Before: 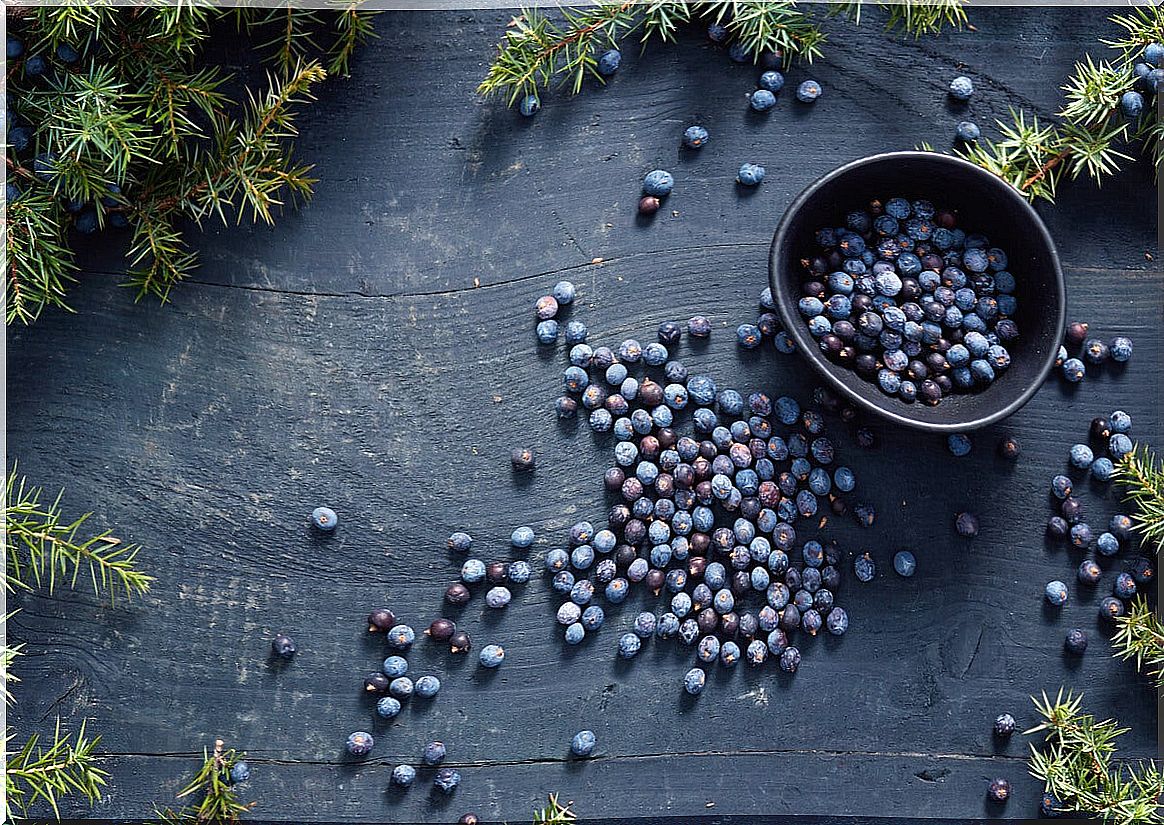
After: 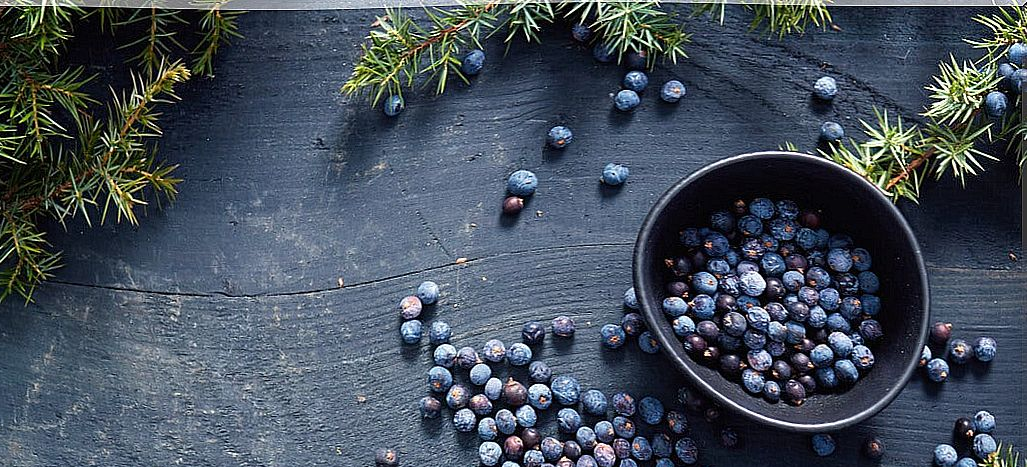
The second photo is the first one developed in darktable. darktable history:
crop and rotate: left 11.763%, bottom 43.337%
exposure: compensate highlight preservation false
